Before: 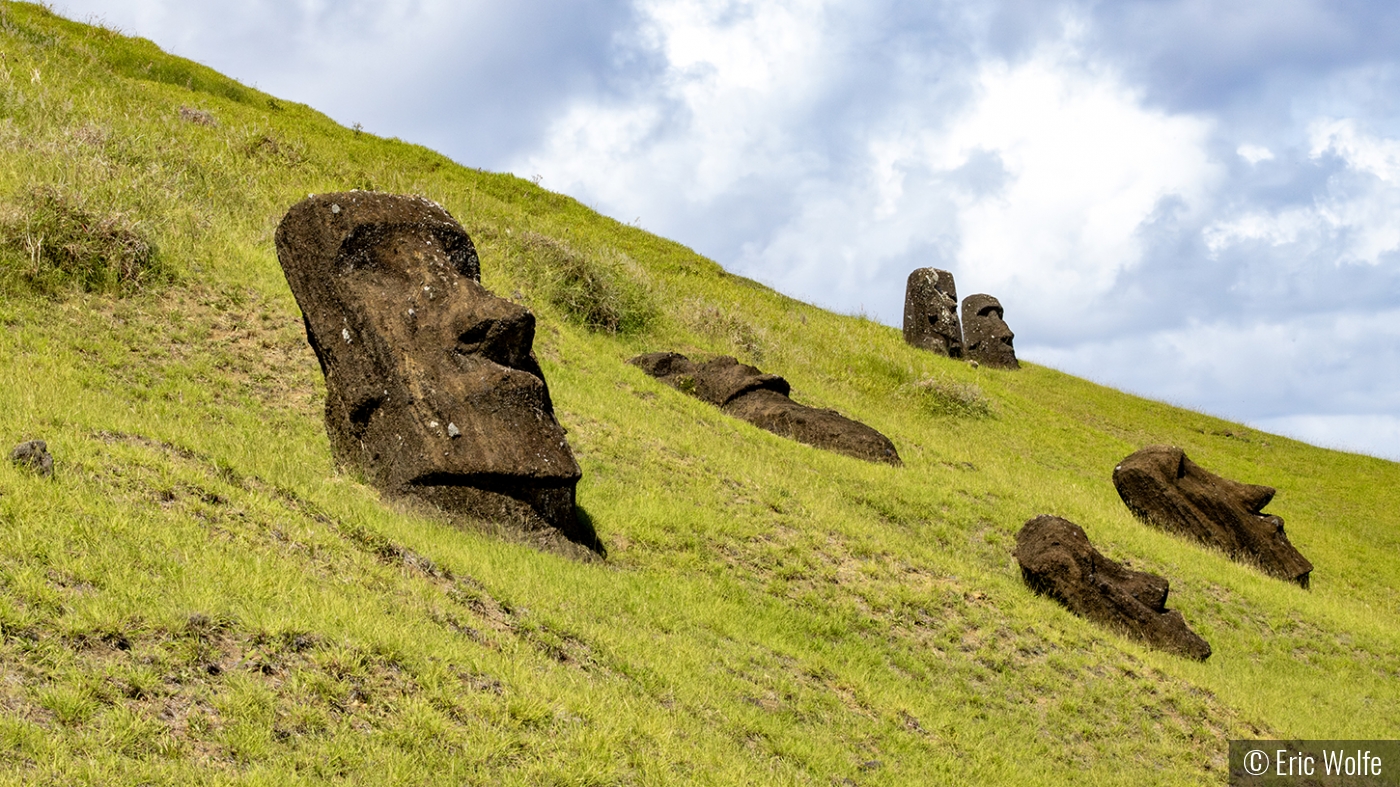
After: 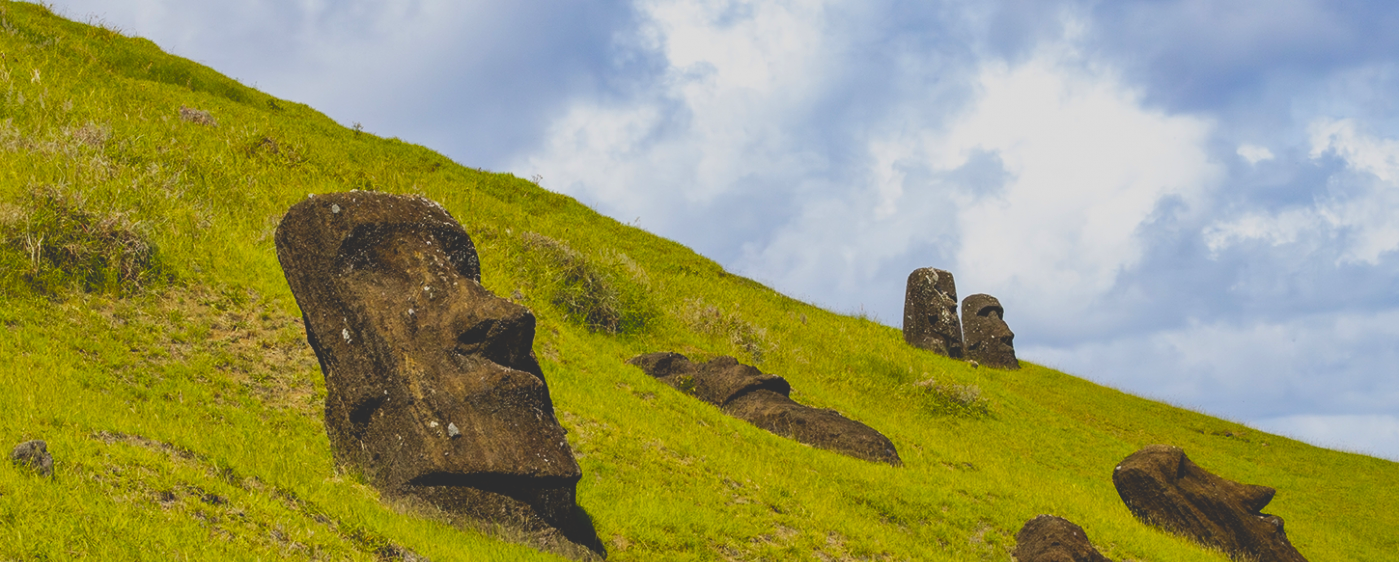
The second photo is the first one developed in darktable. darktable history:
color balance rgb: linear chroma grading › global chroma 15%, perceptual saturation grading › global saturation 30%
crop: bottom 28.576%
exposure: black level correction -0.036, exposure -0.497 EV, compensate highlight preservation false
